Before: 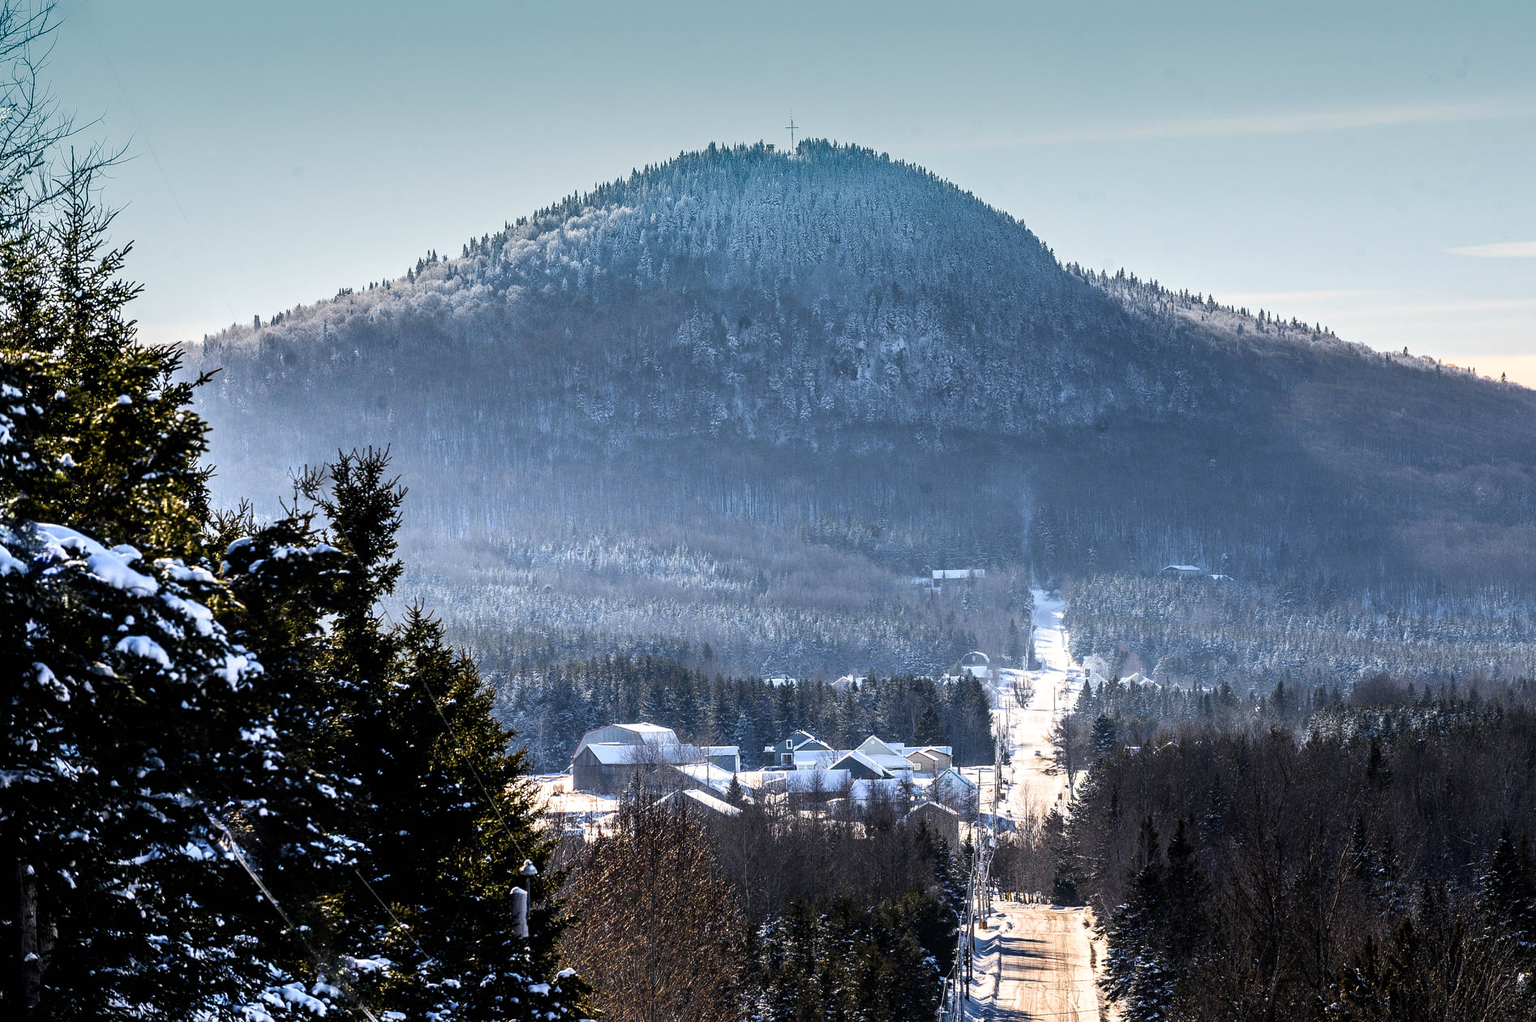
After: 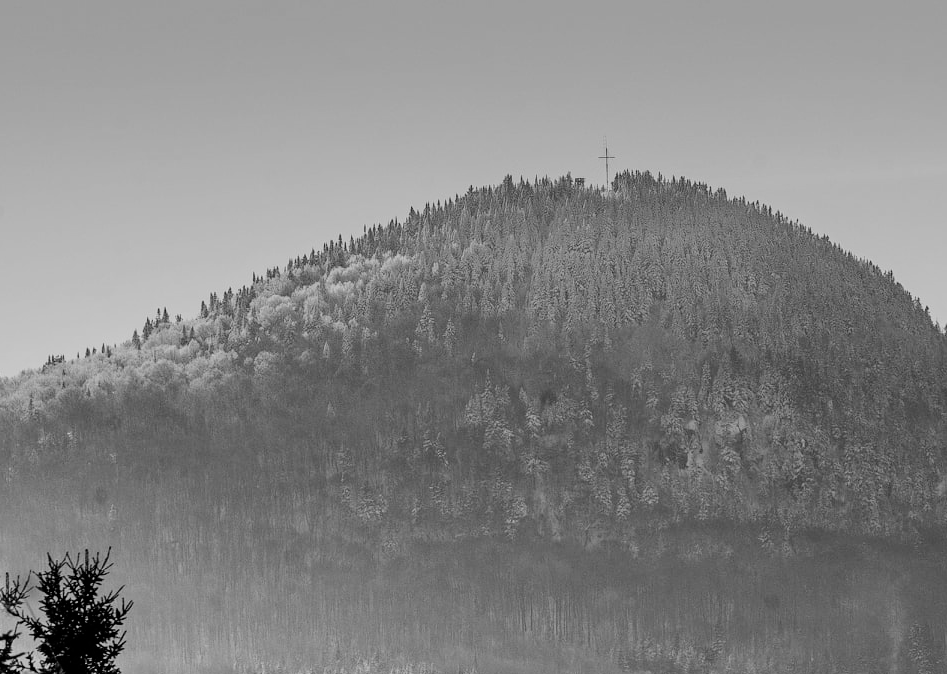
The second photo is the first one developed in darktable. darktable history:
filmic rgb: black relative exposure -7.65 EV, white relative exposure 4.56 EV, hardness 3.61, color science v6 (2022)
crop: left 19.556%, right 30.401%, bottom 46.458%
monochrome: a -6.99, b 35.61, size 1.4
